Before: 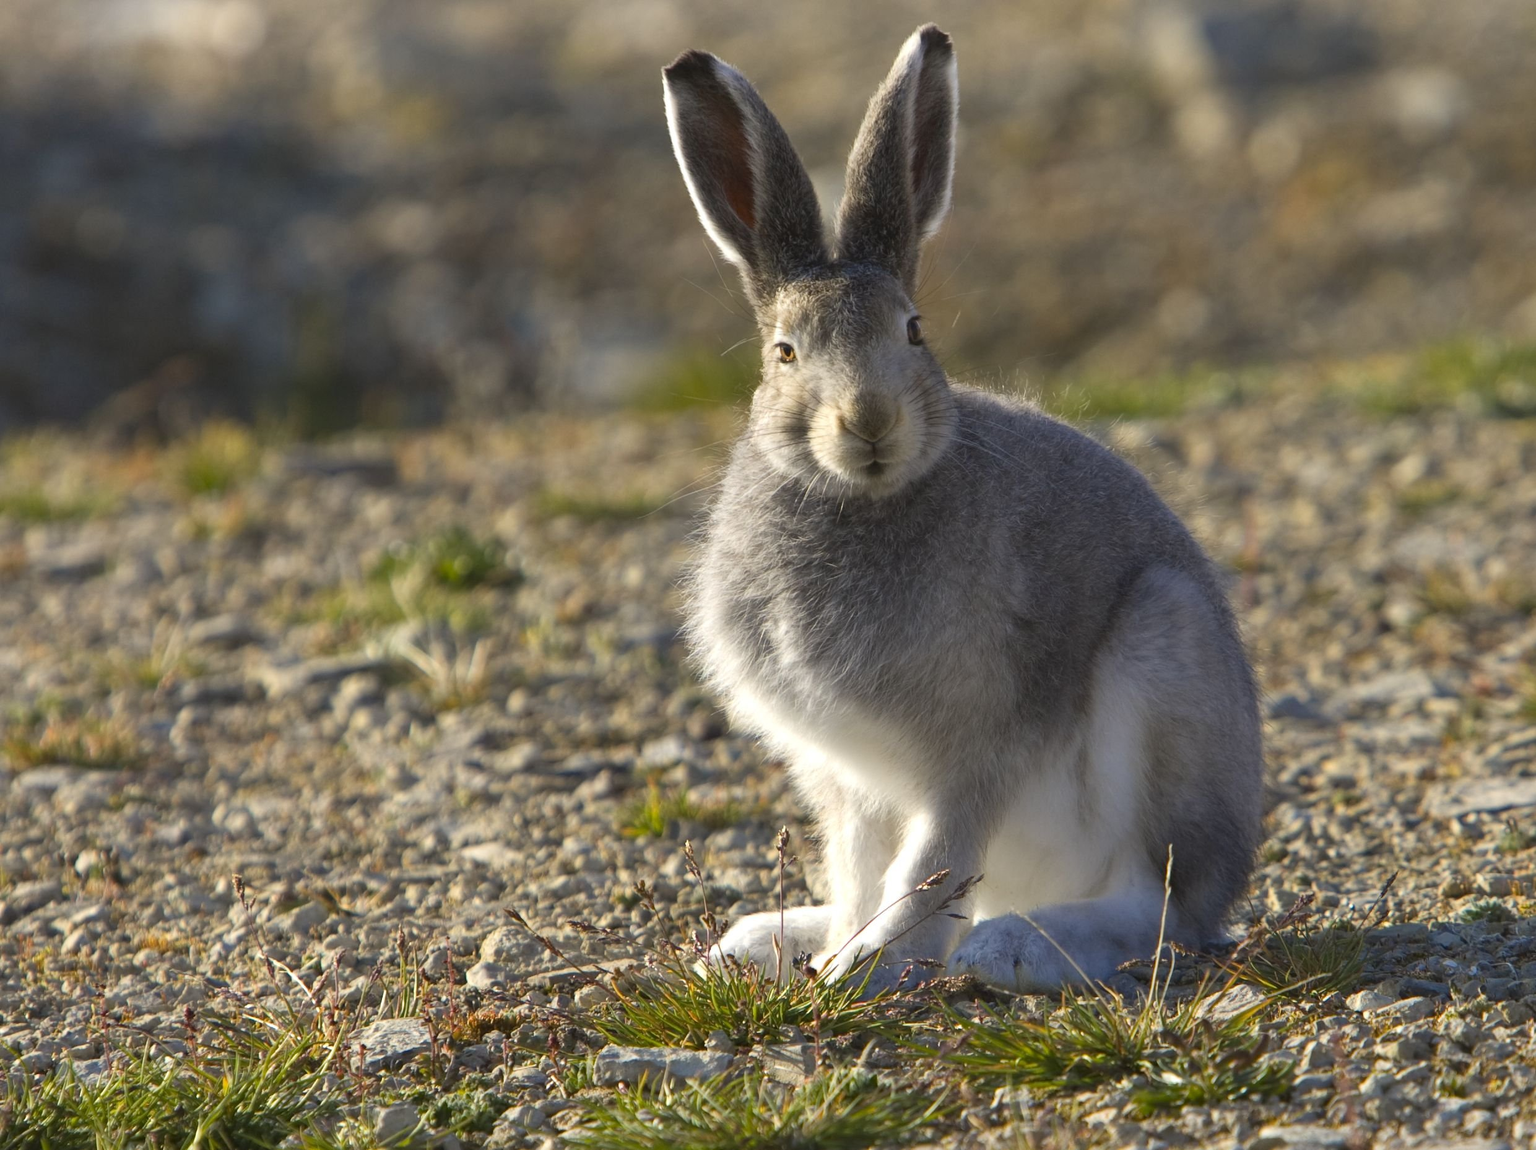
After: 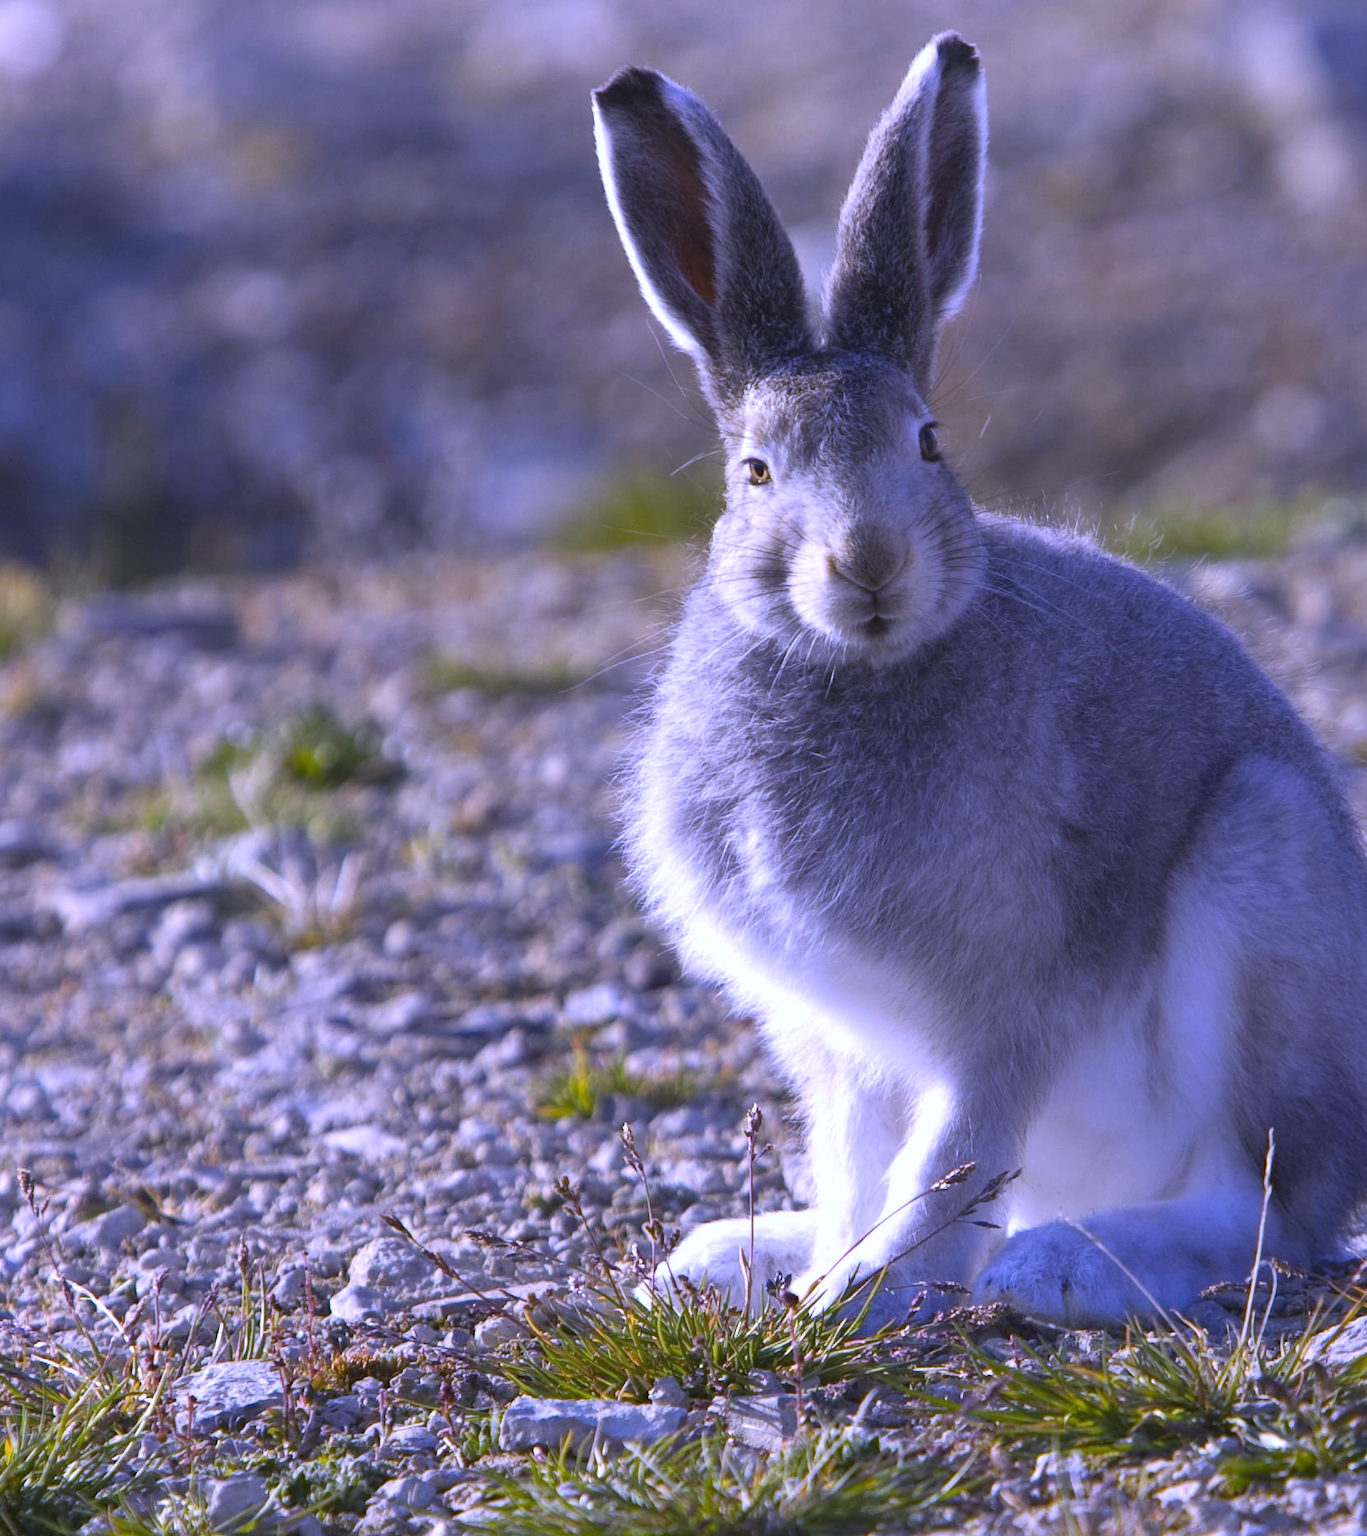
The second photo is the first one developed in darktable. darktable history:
crop and rotate: left 14.292%, right 19.041%
white balance: red 0.98, blue 1.61
